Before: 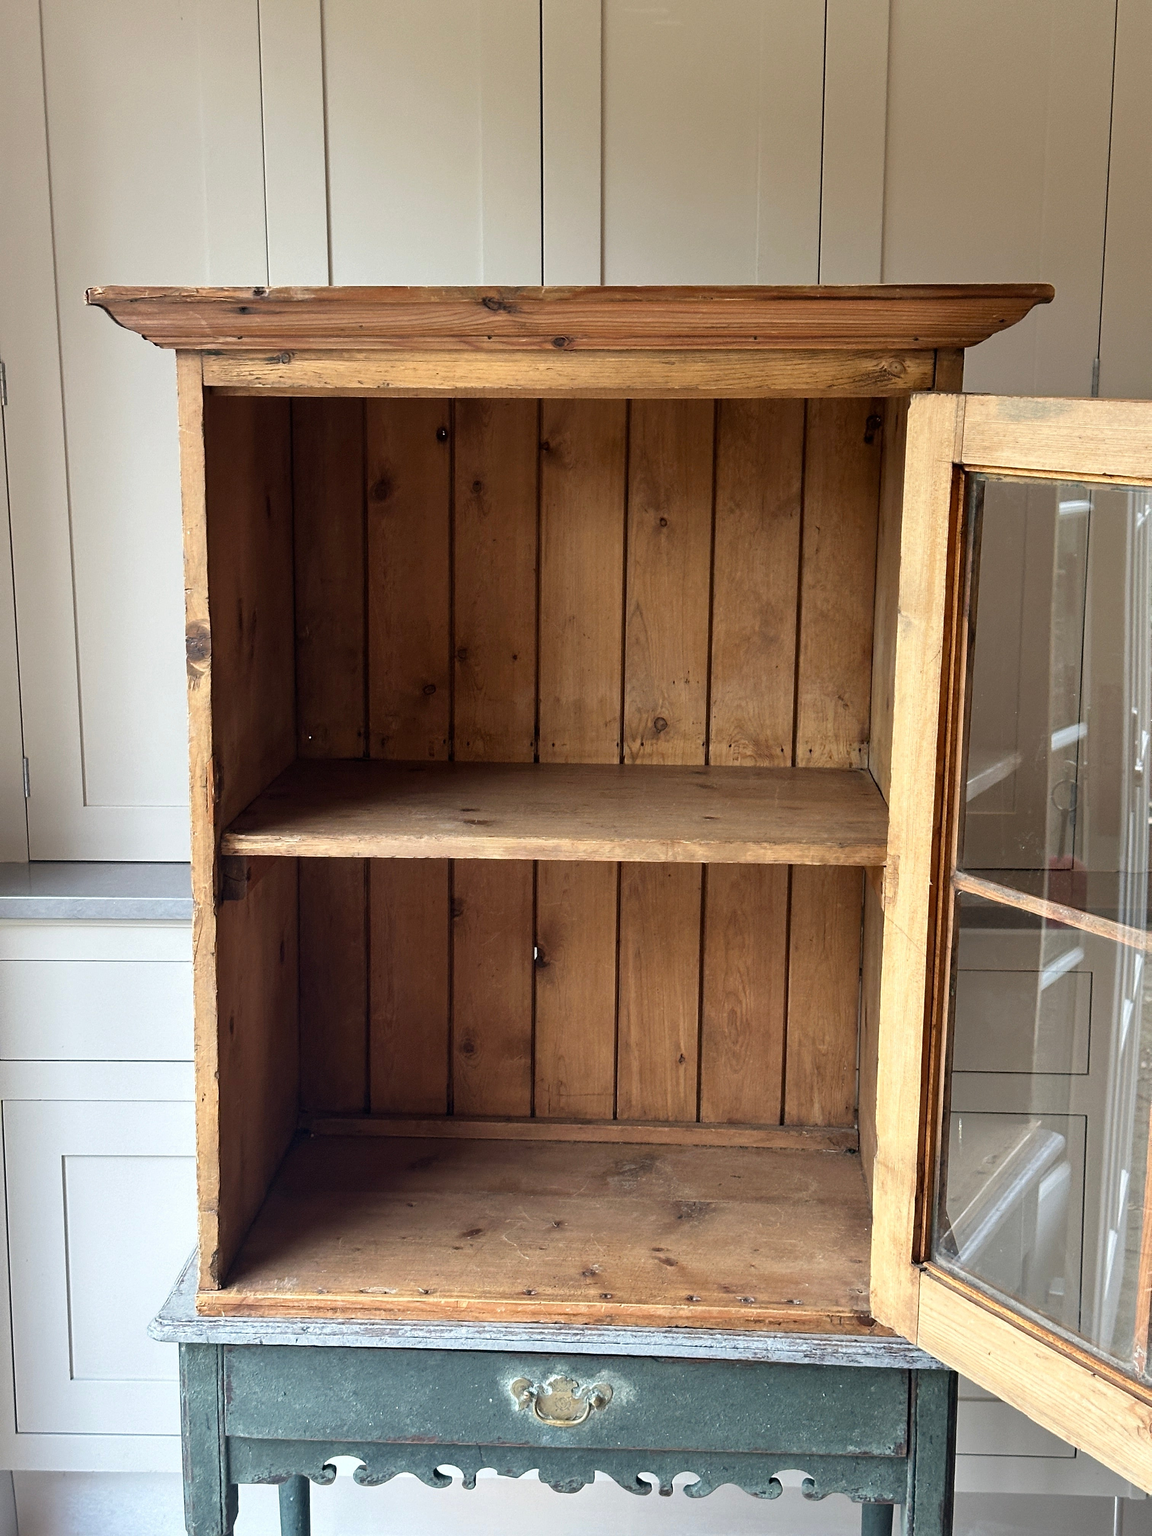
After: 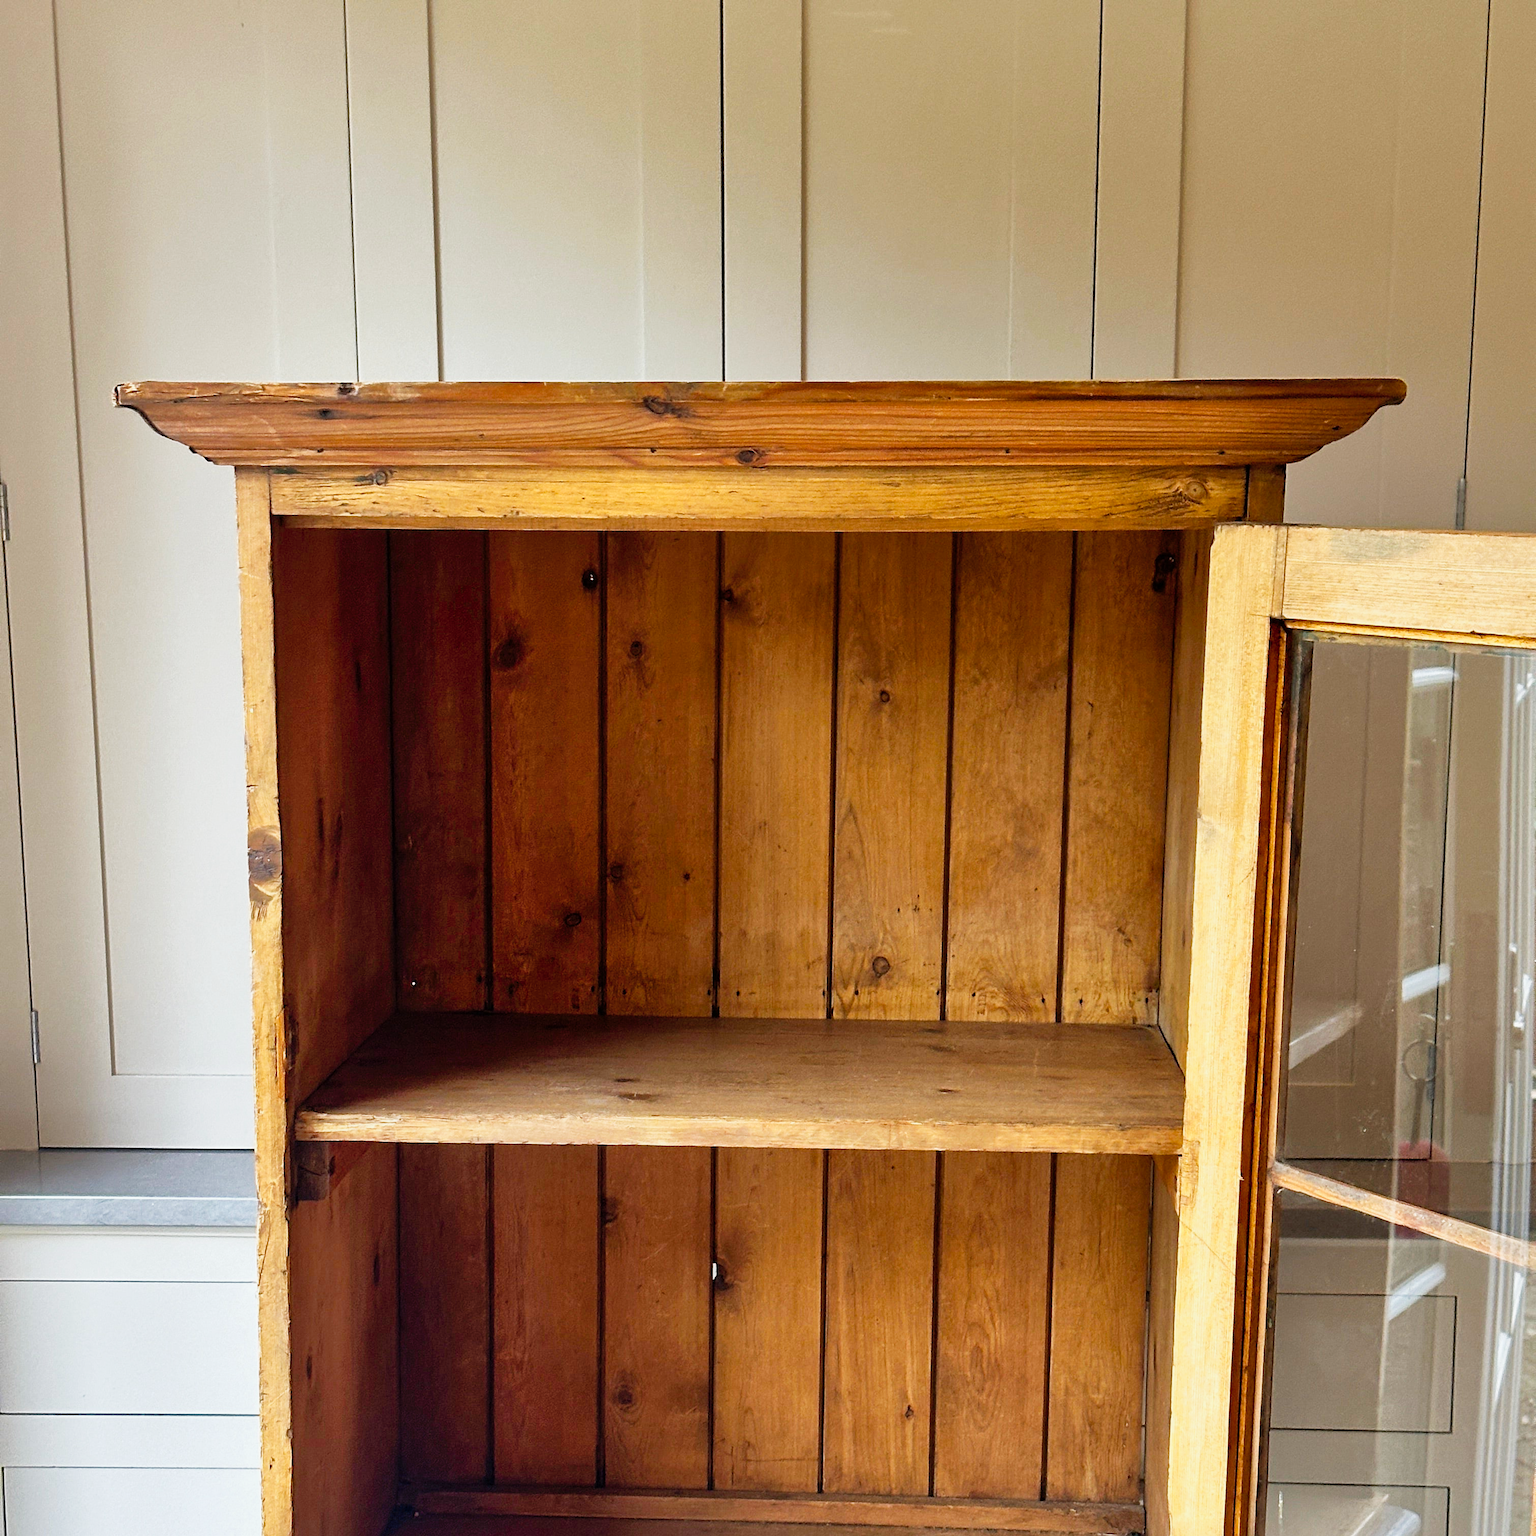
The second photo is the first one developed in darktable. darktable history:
color balance rgb: perceptual saturation grading › global saturation 25.89%, global vibrance 10.014%
shadows and highlights: on, module defaults
crop: bottom 24.986%
tone curve: curves: ch0 [(0, 0) (0.051, 0.03) (0.096, 0.071) (0.241, 0.247) (0.455, 0.525) (0.594, 0.697) (0.741, 0.845) (0.871, 0.933) (1, 0.984)]; ch1 [(0, 0) (0.1, 0.038) (0.318, 0.243) (0.399, 0.351) (0.478, 0.469) (0.499, 0.499) (0.534, 0.549) (0.565, 0.594) (0.601, 0.634) (0.666, 0.7) (1, 1)]; ch2 [(0, 0) (0.453, 0.45) (0.479, 0.483) (0.504, 0.499) (0.52, 0.519) (0.541, 0.559) (0.592, 0.612) (0.824, 0.815) (1, 1)], preserve colors none
